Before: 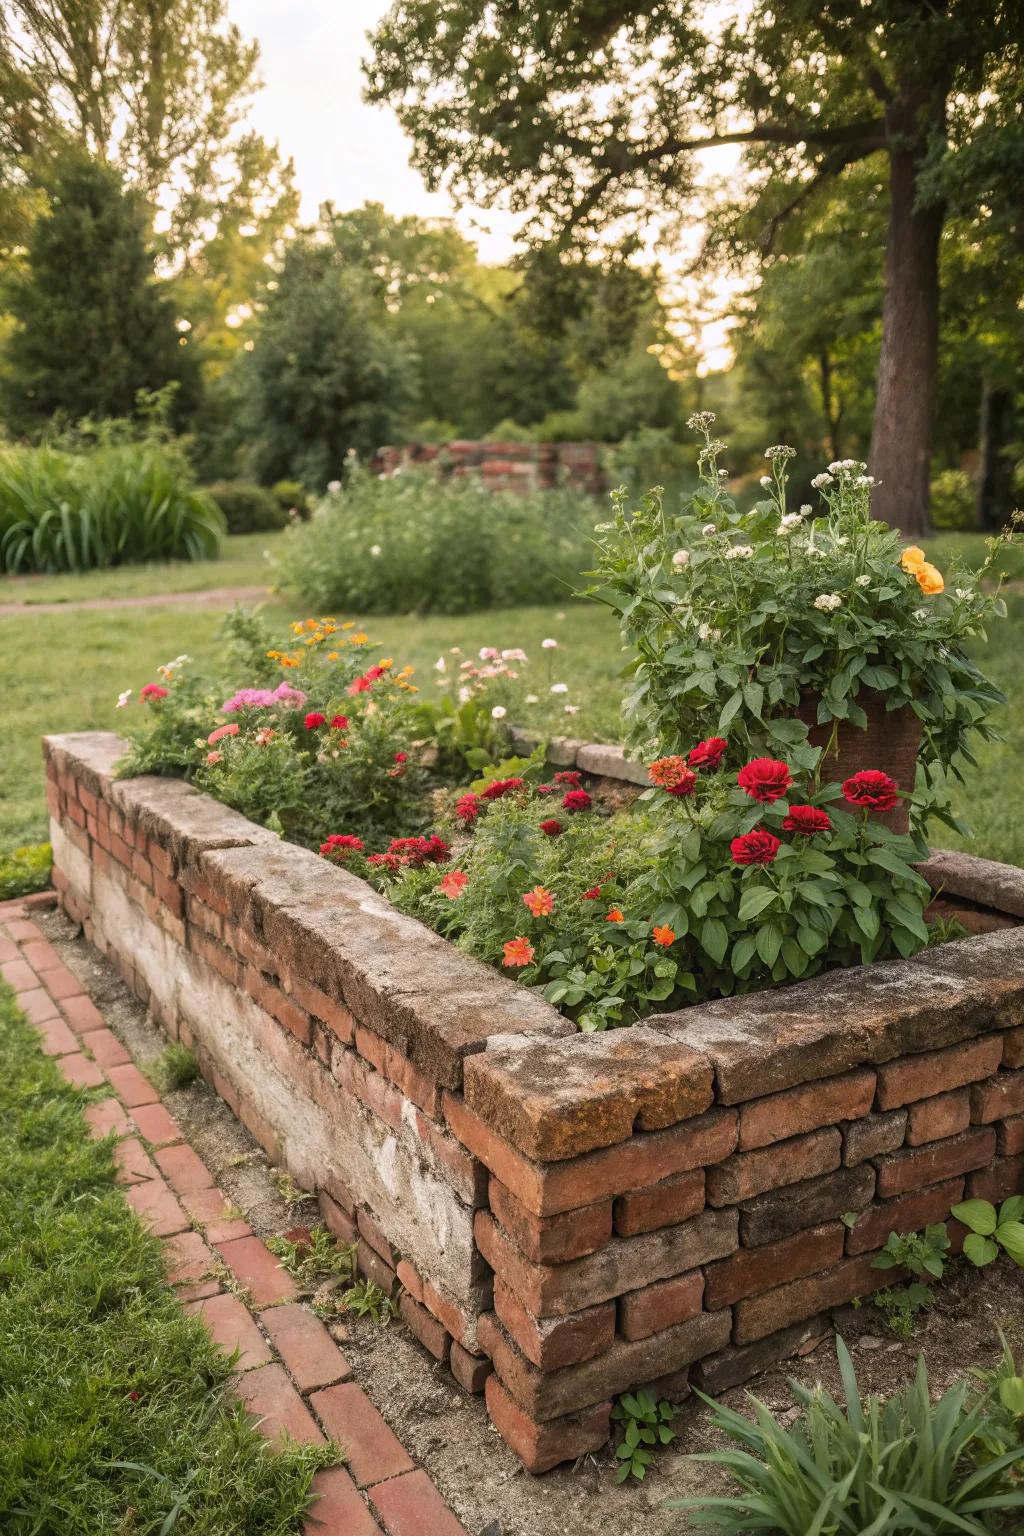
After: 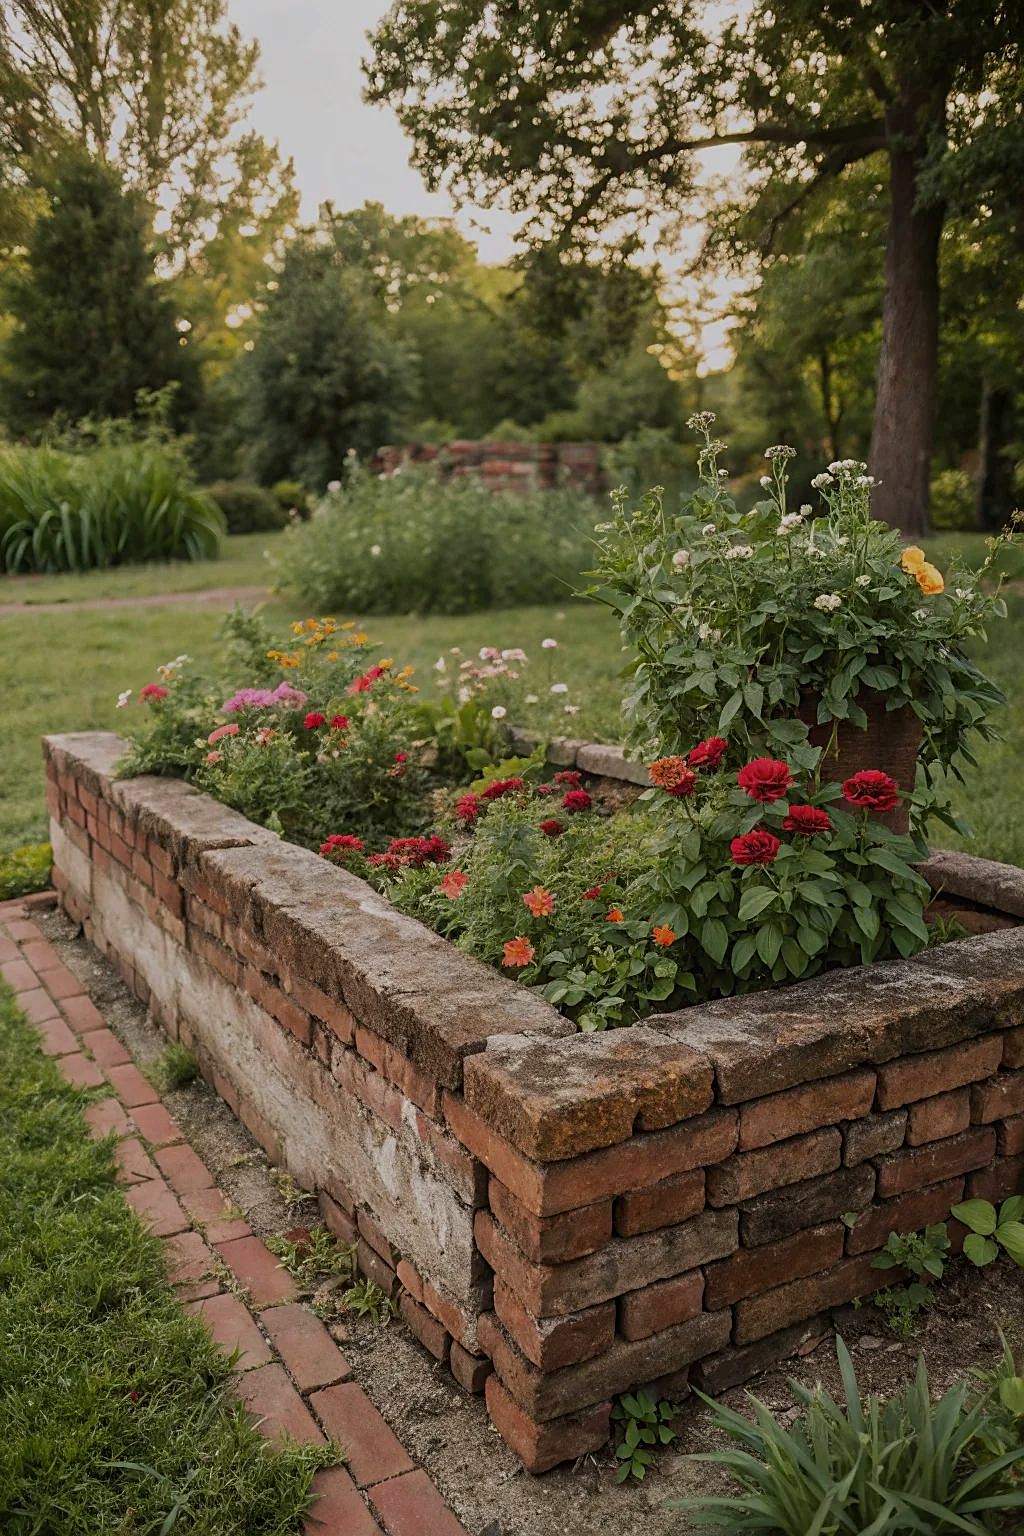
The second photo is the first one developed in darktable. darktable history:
sharpen: on, module defaults
shadows and highlights: shadows 13.13, white point adjustment 1.3, highlights -0.217, soften with gaussian
exposure: black level correction 0, exposure -0.823 EV, compensate exposure bias true, compensate highlight preservation false
